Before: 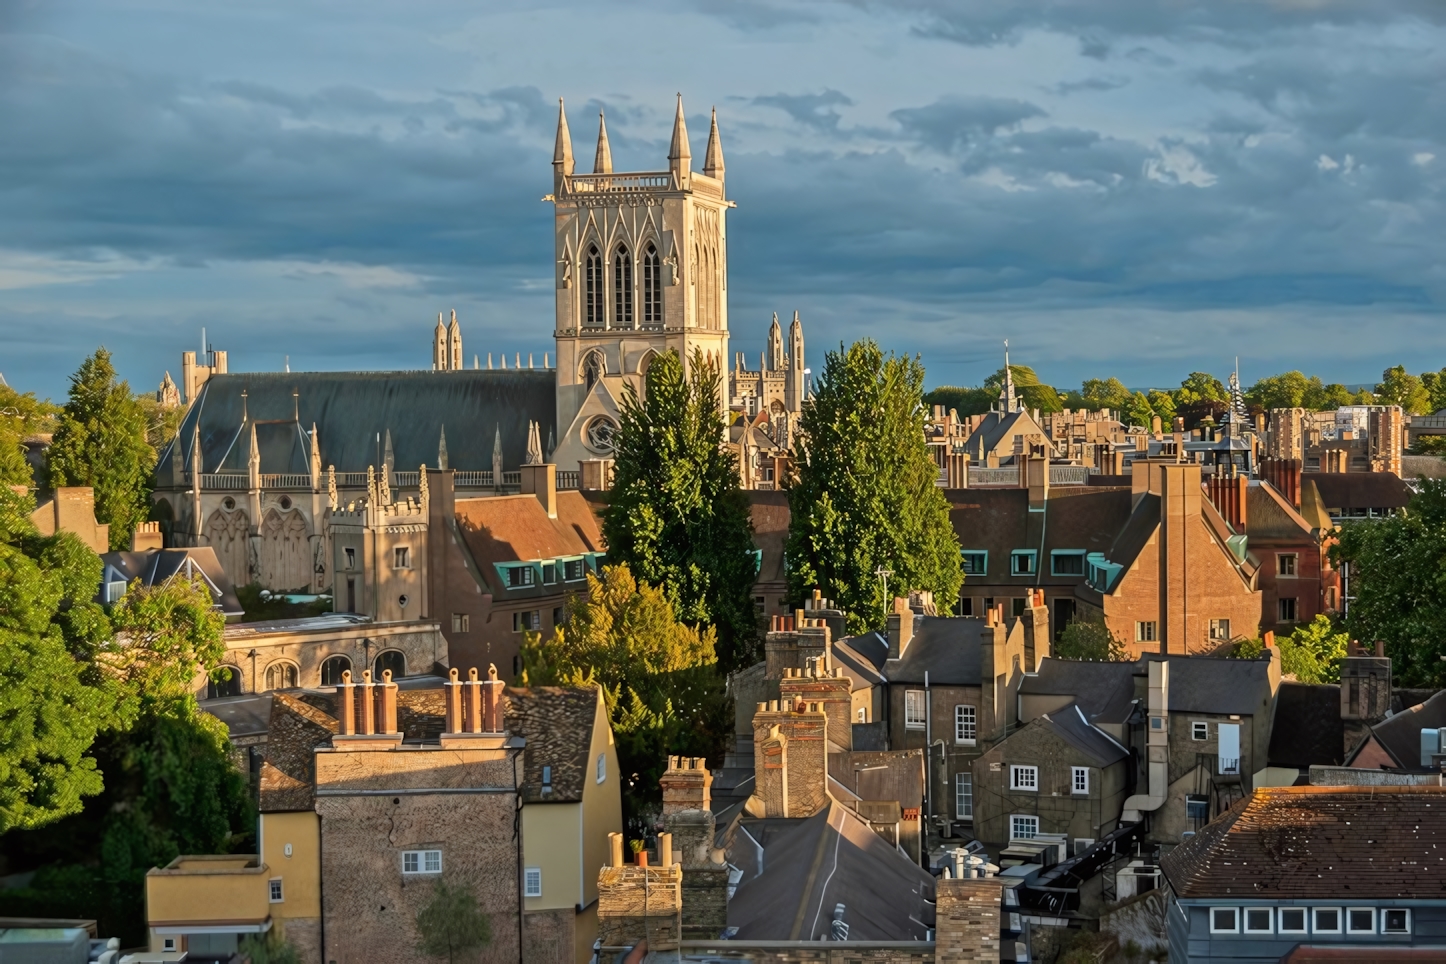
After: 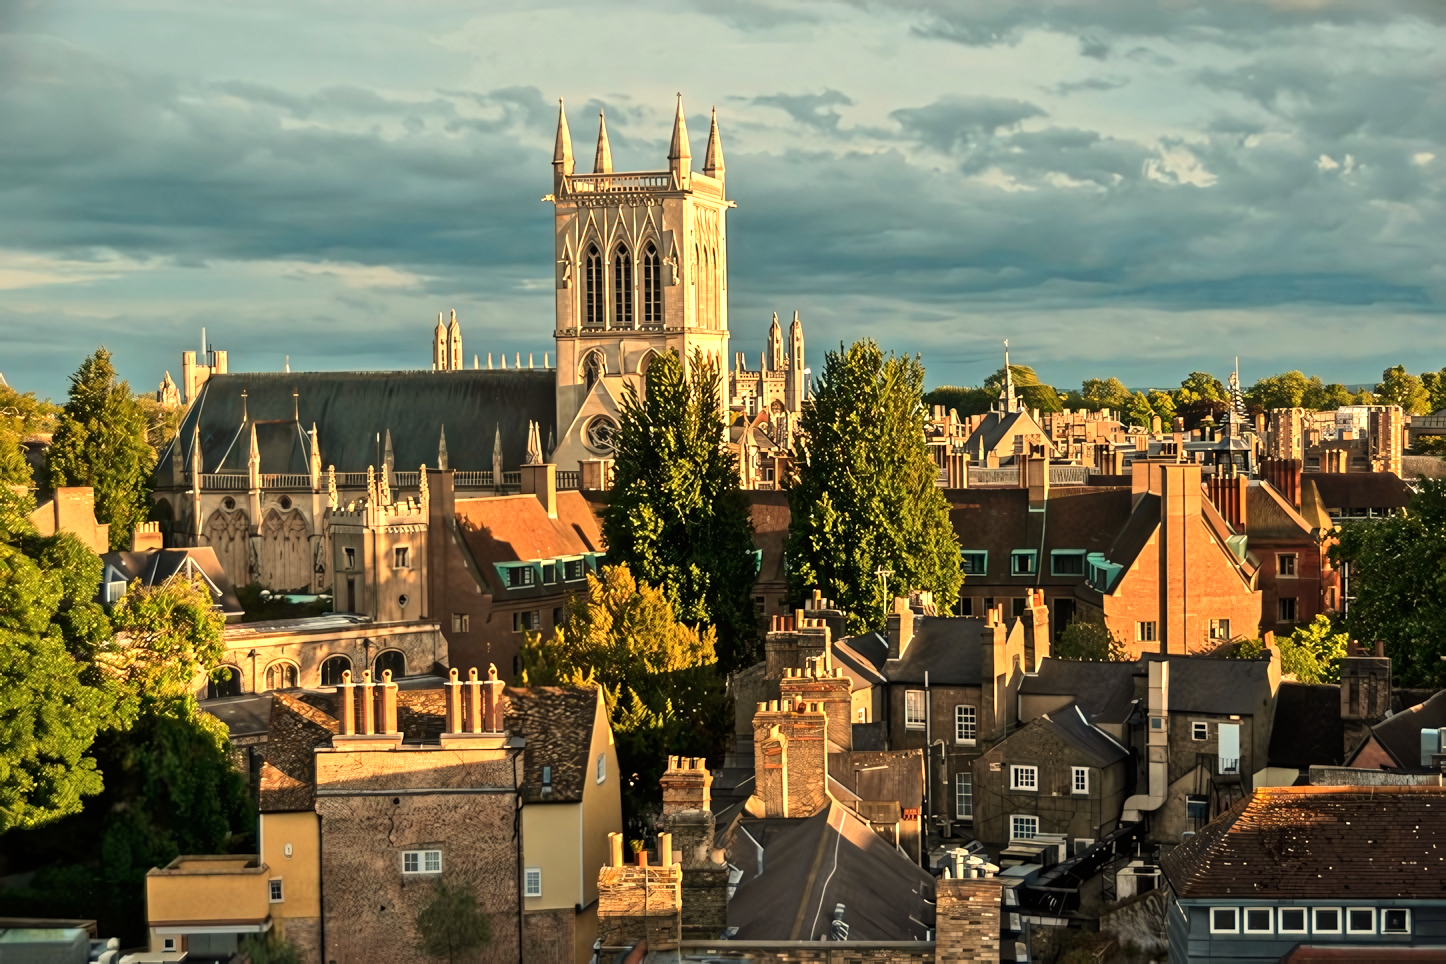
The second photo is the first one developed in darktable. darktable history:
tone equalizer: -8 EV -0.75 EV, -7 EV -0.7 EV, -6 EV -0.6 EV, -5 EV -0.4 EV, -3 EV 0.4 EV, -2 EV 0.6 EV, -1 EV 0.7 EV, +0 EV 0.75 EV, edges refinement/feathering 500, mask exposure compensation -1.57 EV, preserve details no
white balance: red 1.123, blue 0.83
